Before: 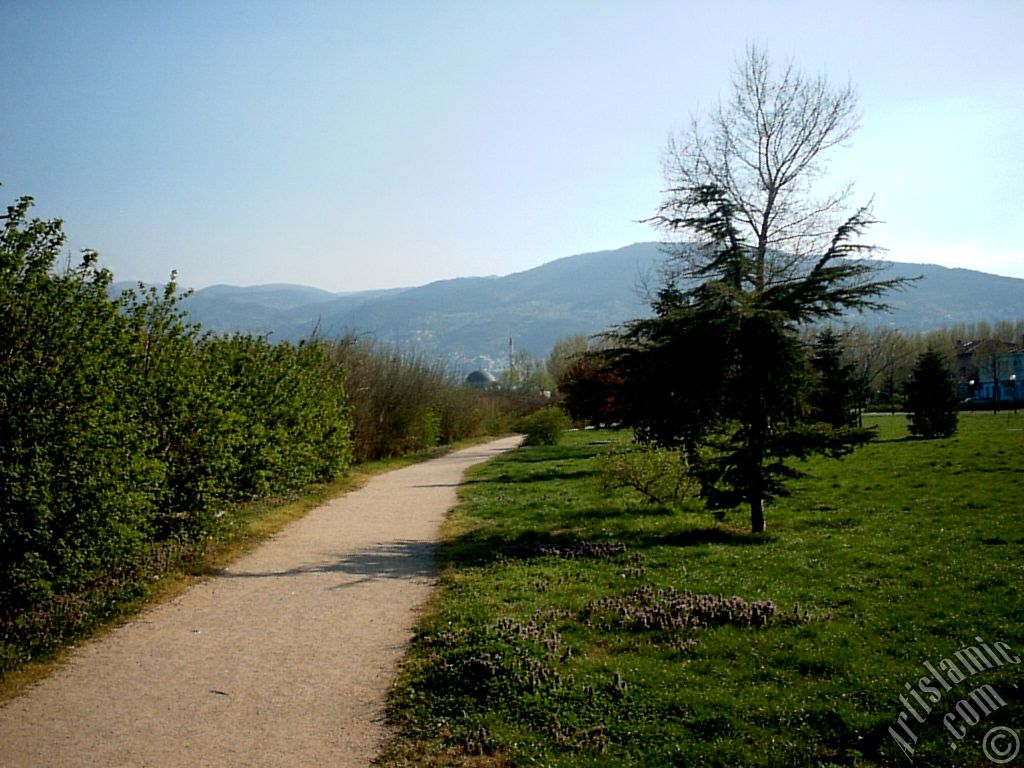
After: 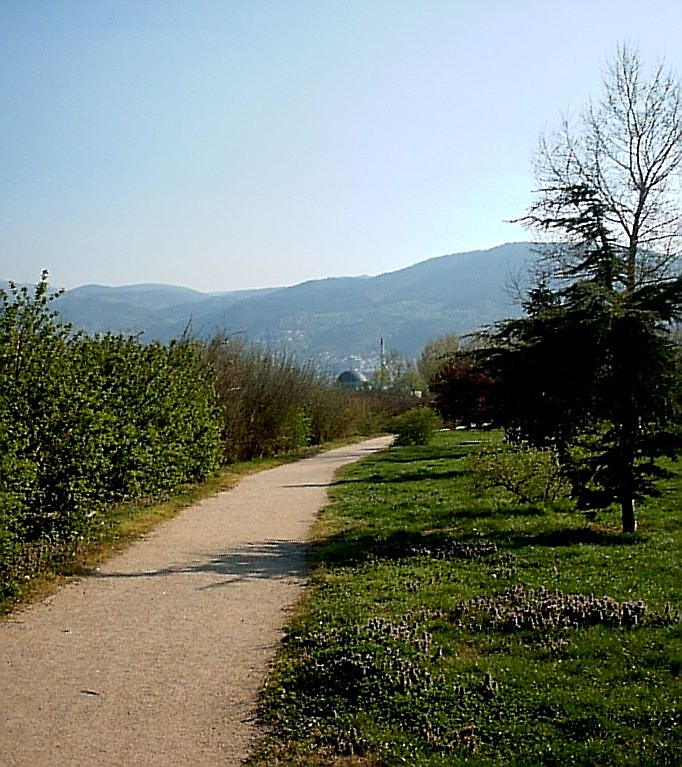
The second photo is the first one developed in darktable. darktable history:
crop and rotate: left 12.648%, right 20.685%
sharpen: radius 1.4, amount 1.25, threshold 0.7
